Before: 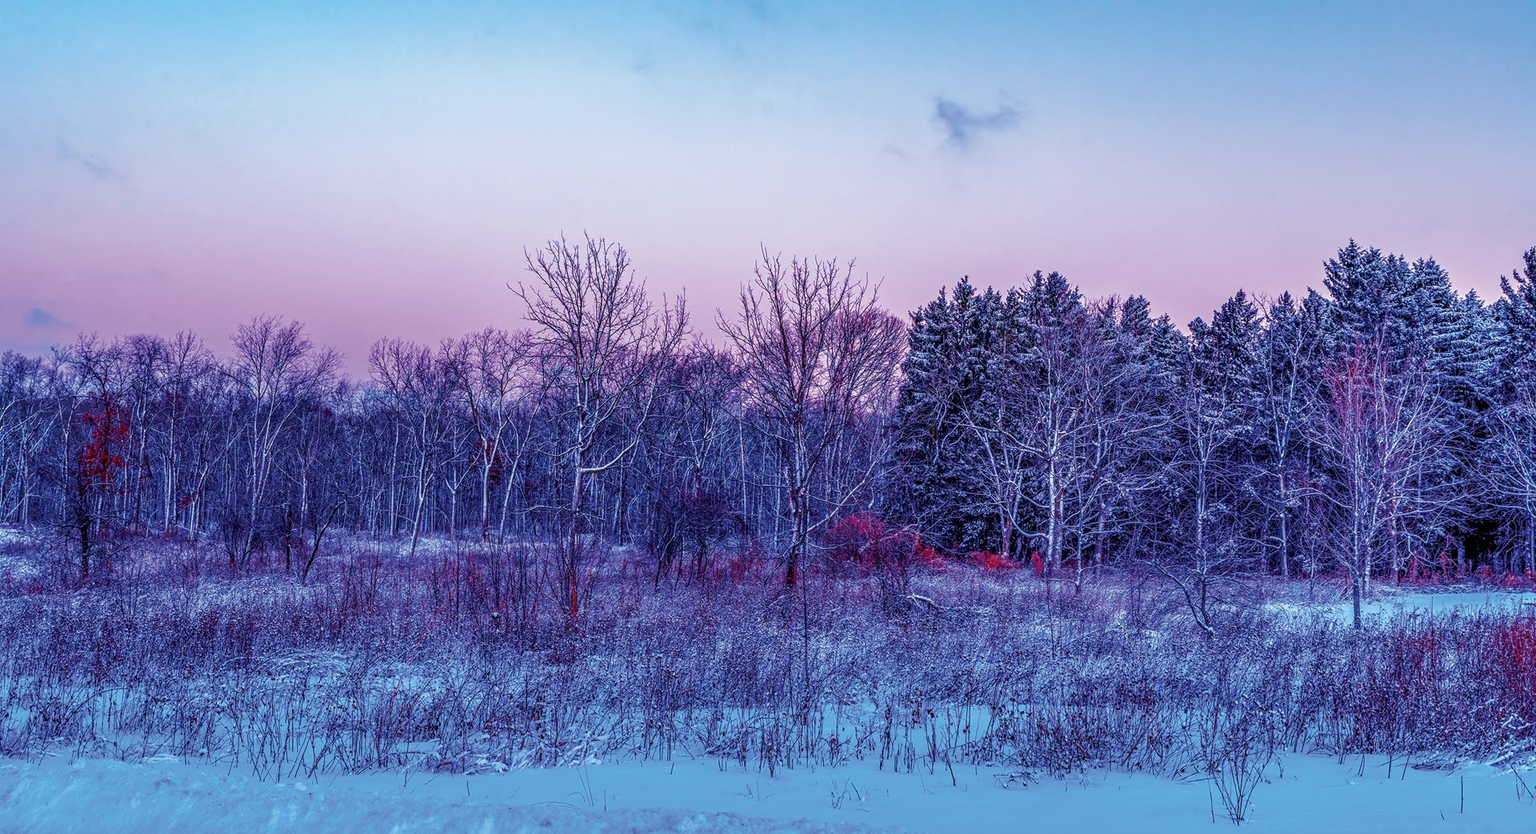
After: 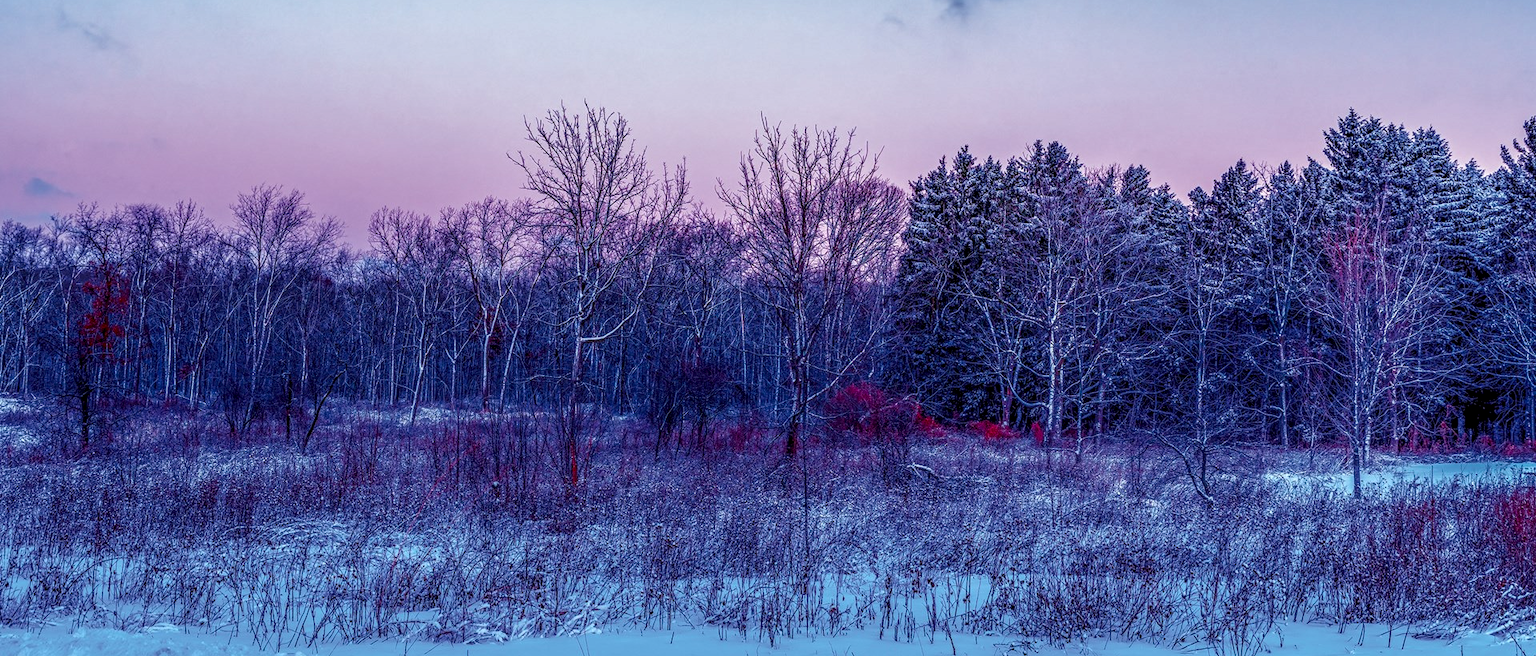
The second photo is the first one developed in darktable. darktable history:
crop and rotate: top 15.774%, bottom 5.506%
local contrast: detail 130%
shadows and highlights: shadows -88.03, highlights -35.45, shadows color adjustment 99.15%, highlights color adjustment 0%, soften with gaussian
